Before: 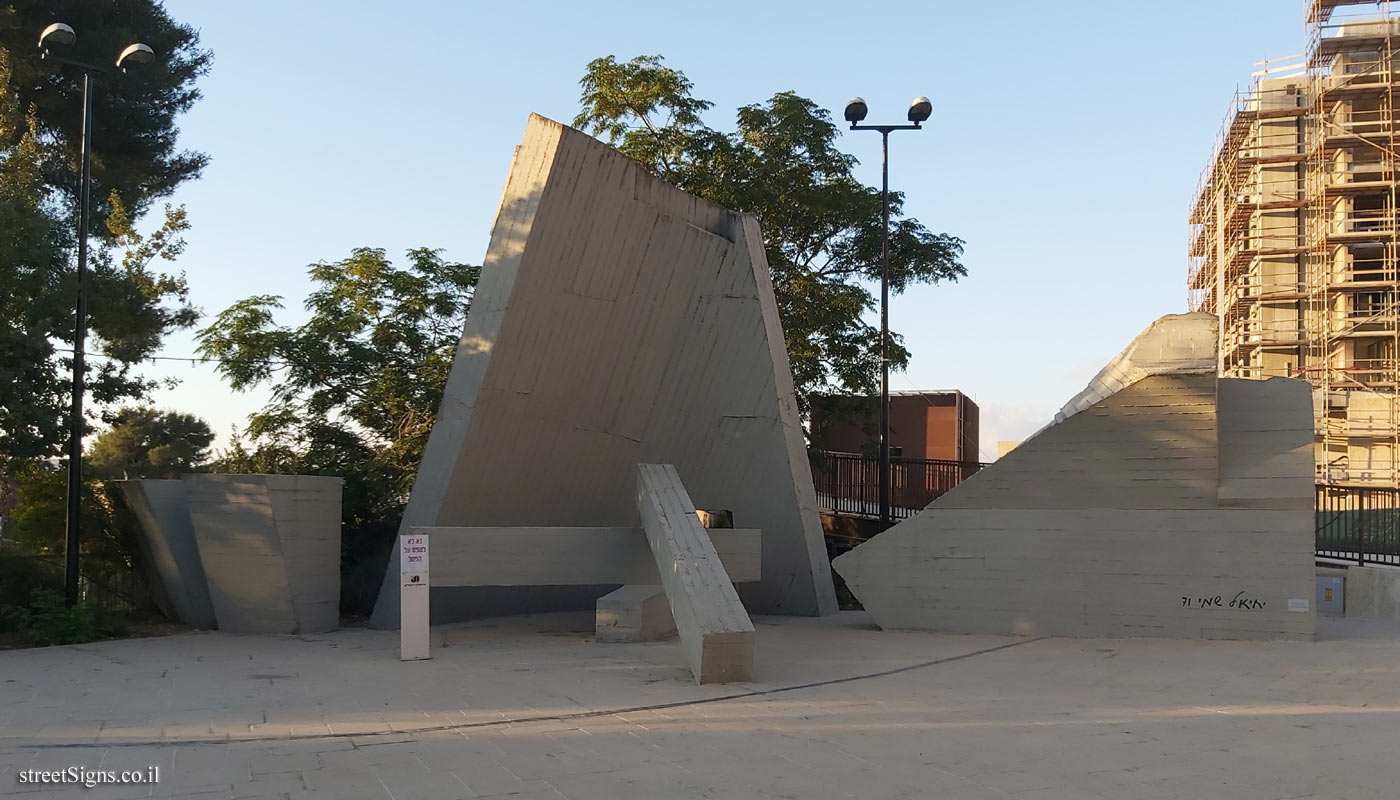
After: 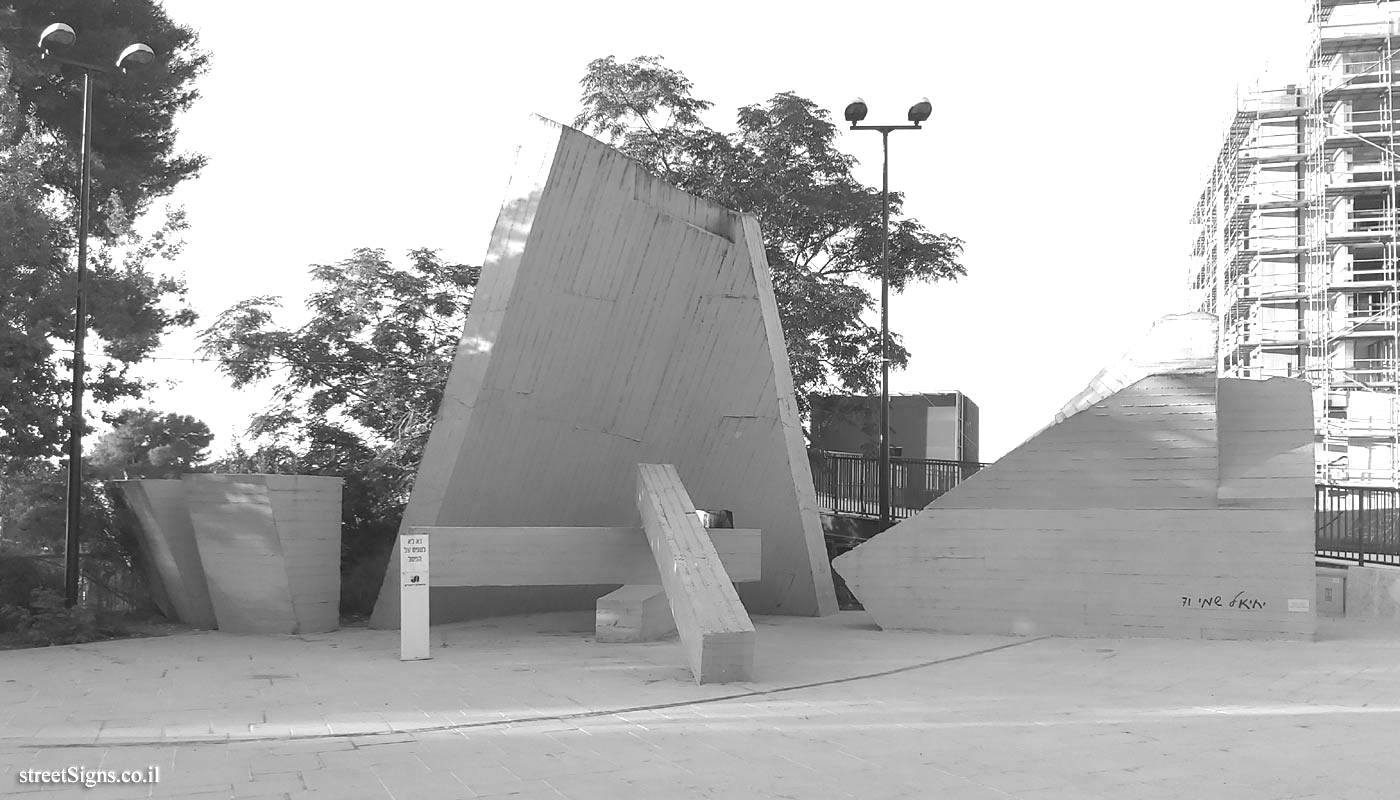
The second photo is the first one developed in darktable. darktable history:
exposure: black level correction 0, exposure 1.5 EV, compensate highlight preservation false
contrast brightness saturation: contrast -0.15, brightness 0.05, saturation -0.12
monochrome: a 16.06, b 15.48, size 1
